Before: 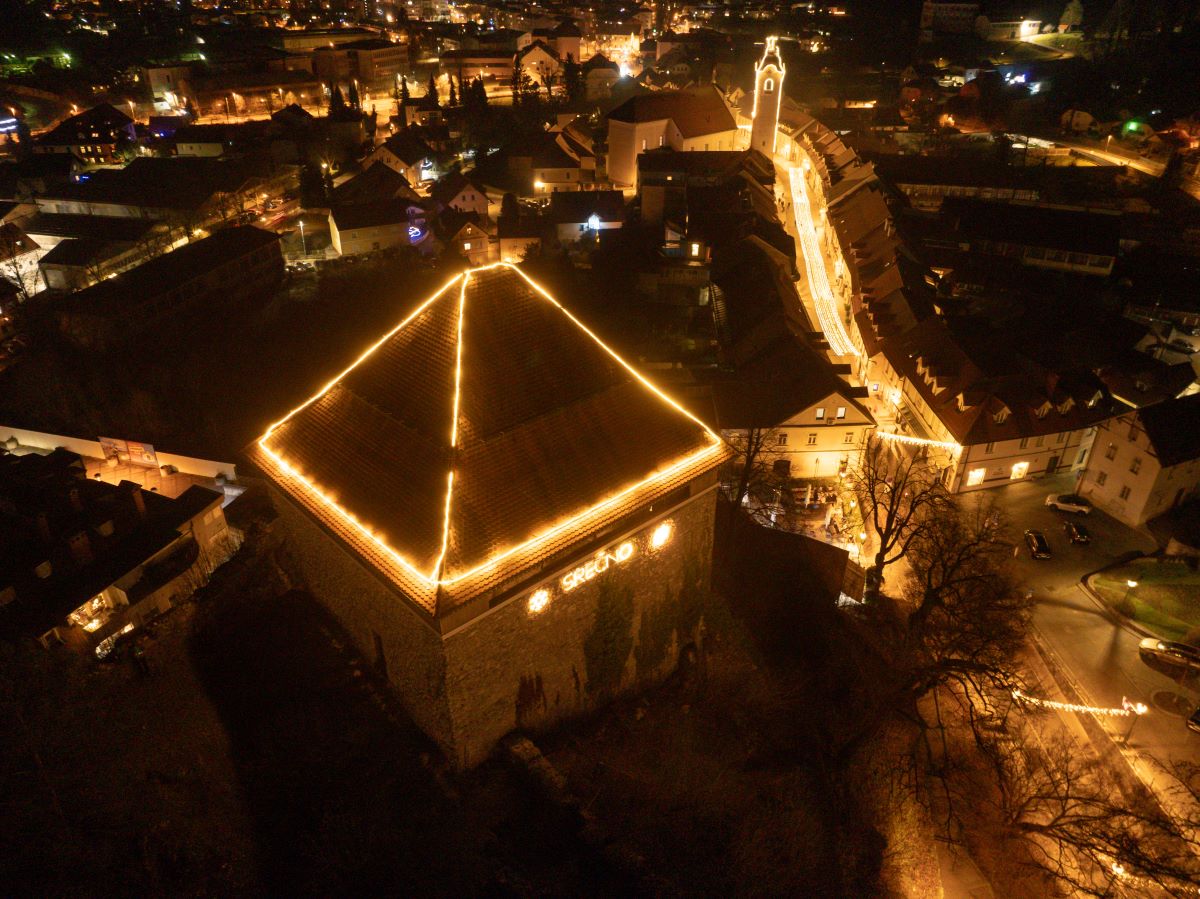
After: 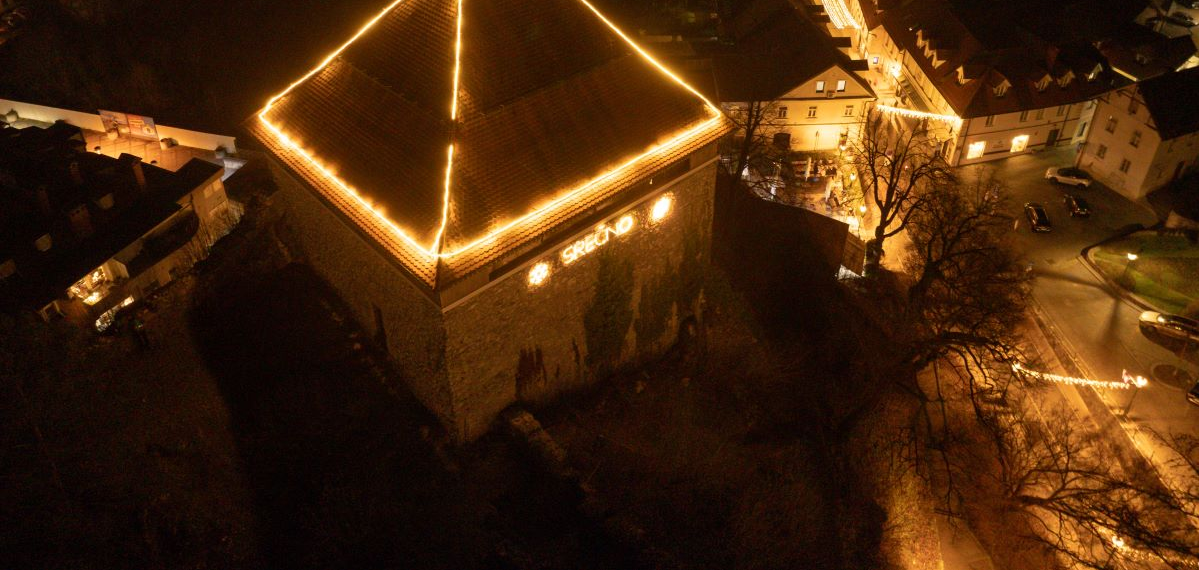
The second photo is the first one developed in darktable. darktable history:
crop and rotate: top 36.509%
